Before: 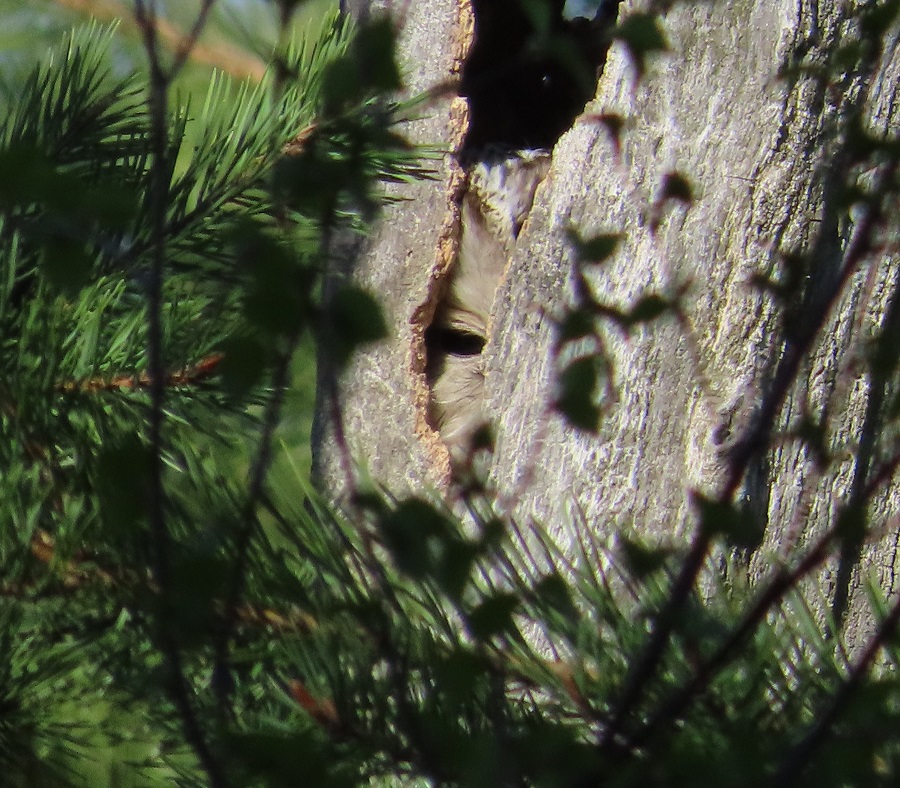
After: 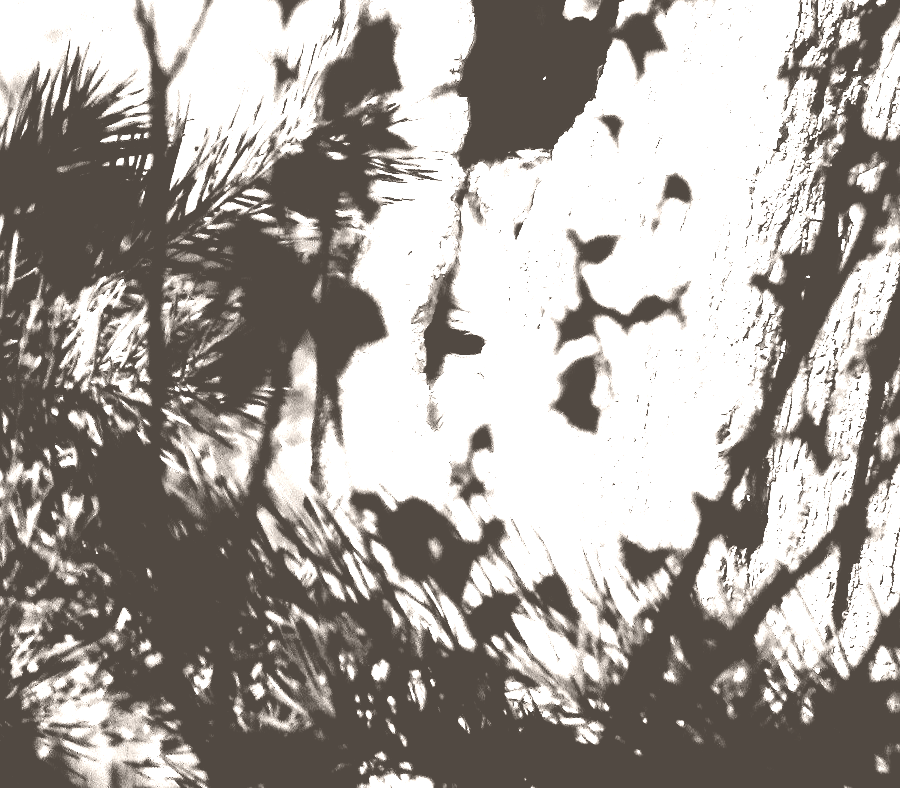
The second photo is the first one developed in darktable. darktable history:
colorize: hue 34.49°, saturation 35.33%, source mix 100%, lightness 55%, version 1
exposure: black level correction 0.001, exposure 0.955 EV, compensate exposure bias true, compensate highlight preservation false
white balance: red 0.982, blue 1.018
levels: levels [0.016, 0.492, 0.969]
sharpen: radius 5.325, amount 0.312, threshold 26.433
filmic rgb: black relative exposure -3.75 EV, white relative exposure 2.4 EV, dynamic range scaling -50%, hardness 3.42, latitude 30%, contrast 1.8
color balance rgb: global offset › luminance -0.37%, perceptual saturation grading › highlights -17.77%, perceptual saturation grading › mid-tones 33.1%, perceptual saturation grading › shadows 50.52%, perceptual brilliance grading › highlights 20%, perceptual brilliance grading › mid-tones 20%, perceptual brilliance grading › shadows -20%, global vibrance 50%
